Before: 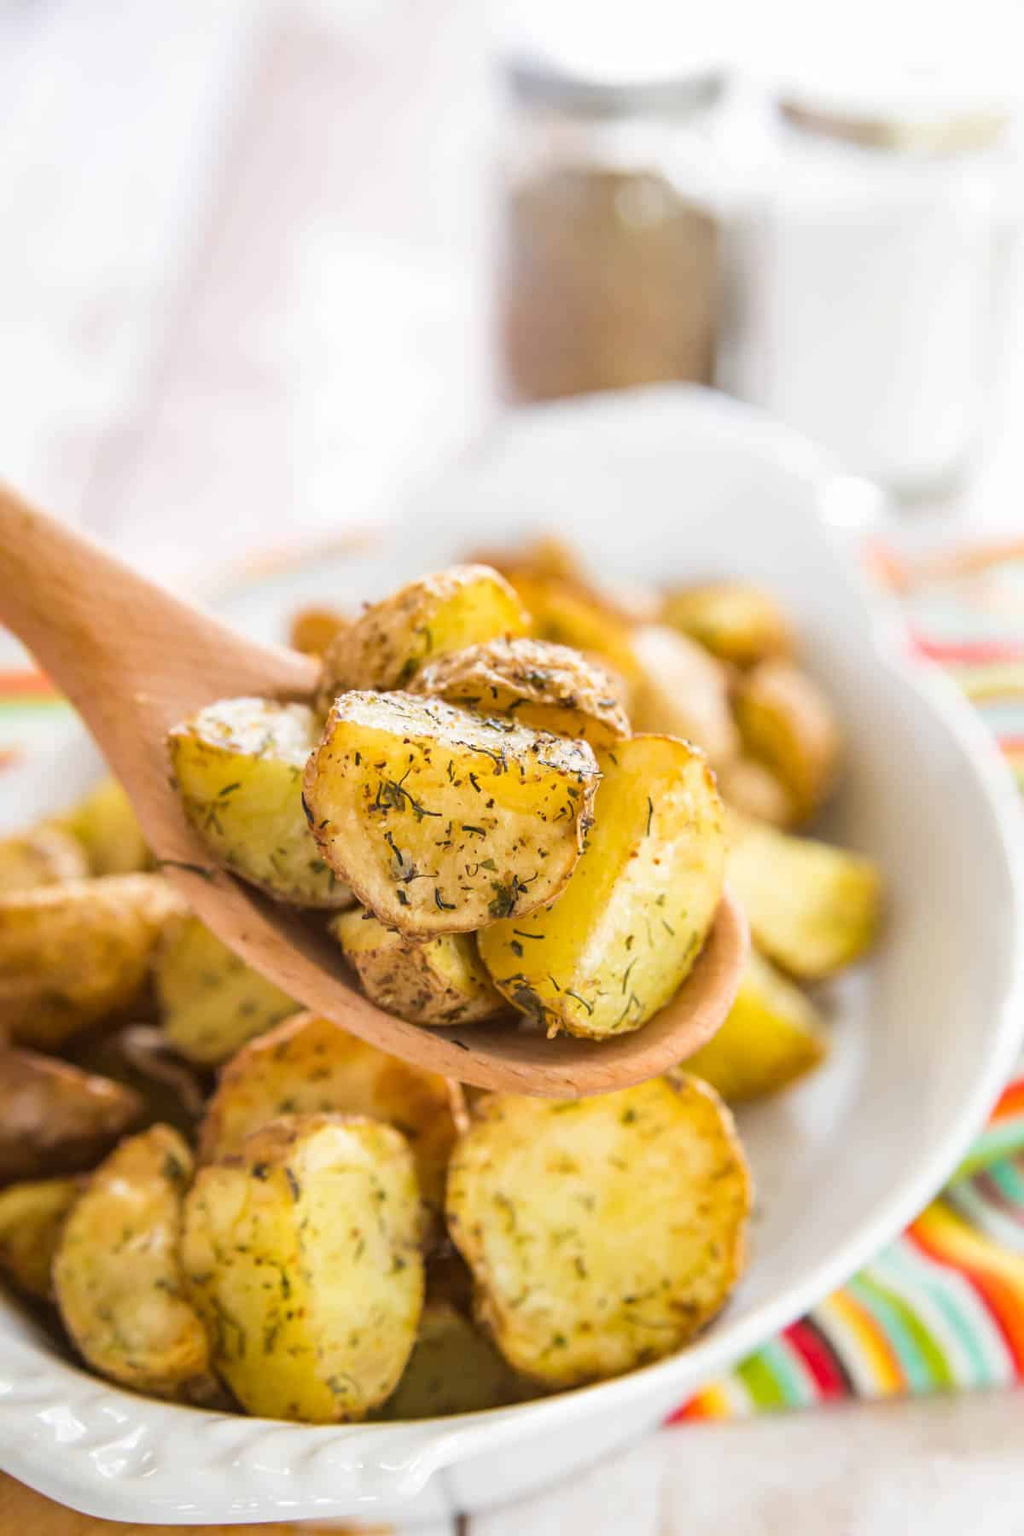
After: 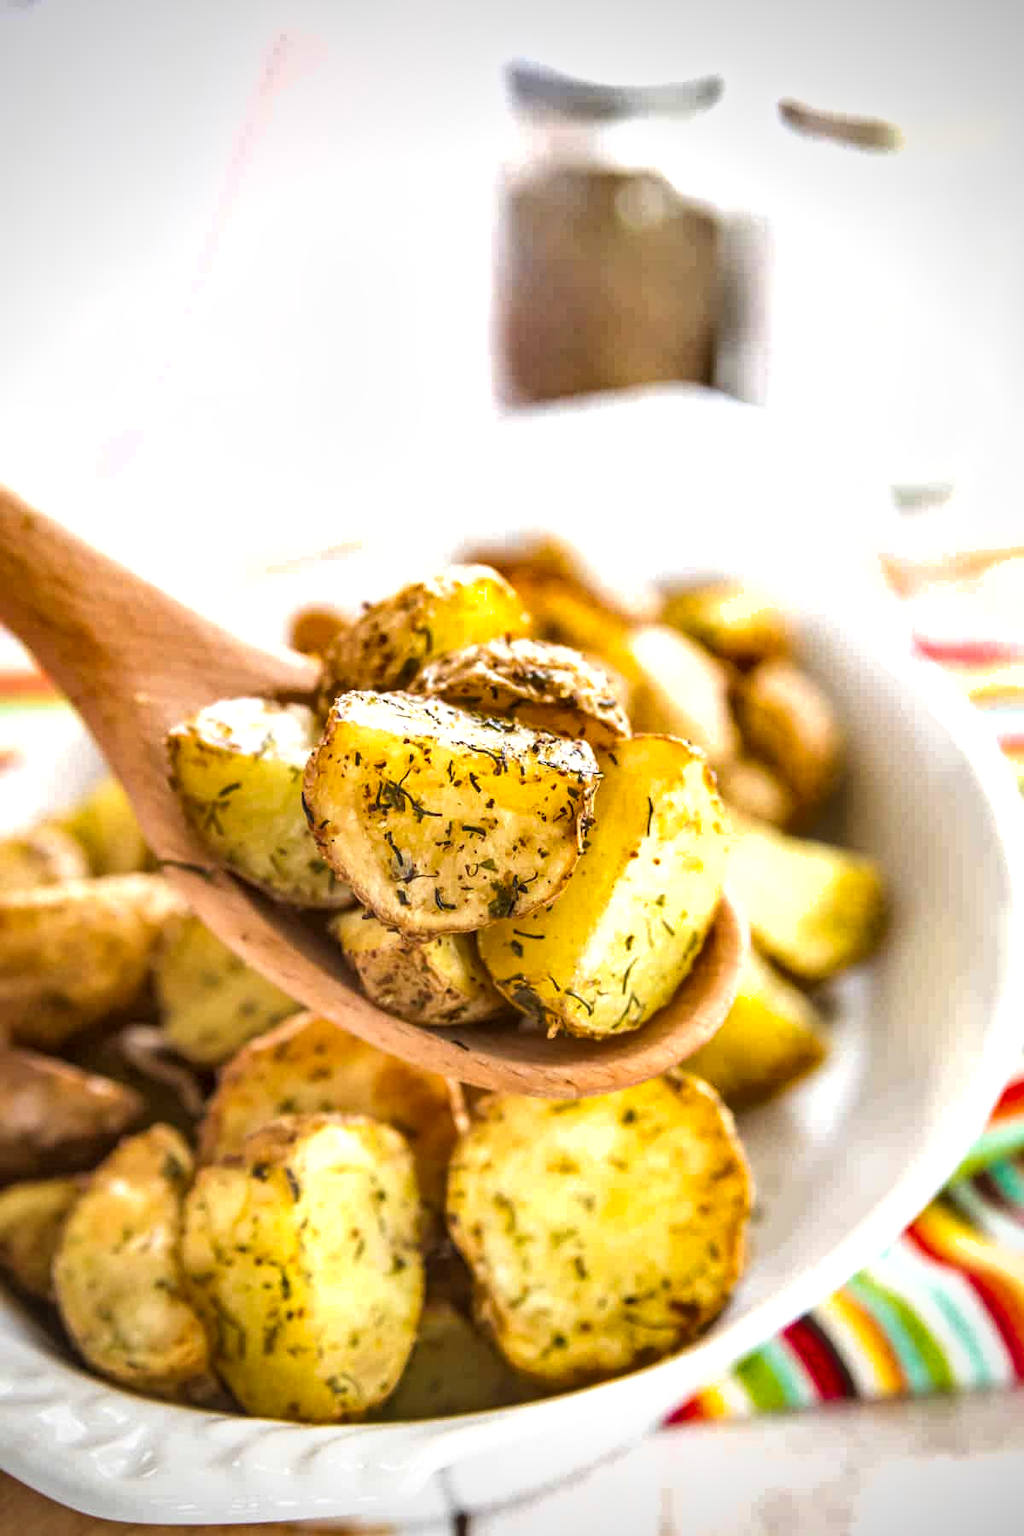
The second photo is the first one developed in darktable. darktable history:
local contrast: on, module defaults
tone equalizer: -8 EV -0.426 EV, -7 EV -0.364 EV, -6 EV -0.325 EV, -5 EV -0.235 EV, -3 EV 0.238 EV, -2 EV 0.347 EV, -1 EV 0.369 EV, +0 EV 0.44 EV
vignetting: brightness -0.576, saturation -0.251, unbound false
shadows and highlights: soften with gaussian
